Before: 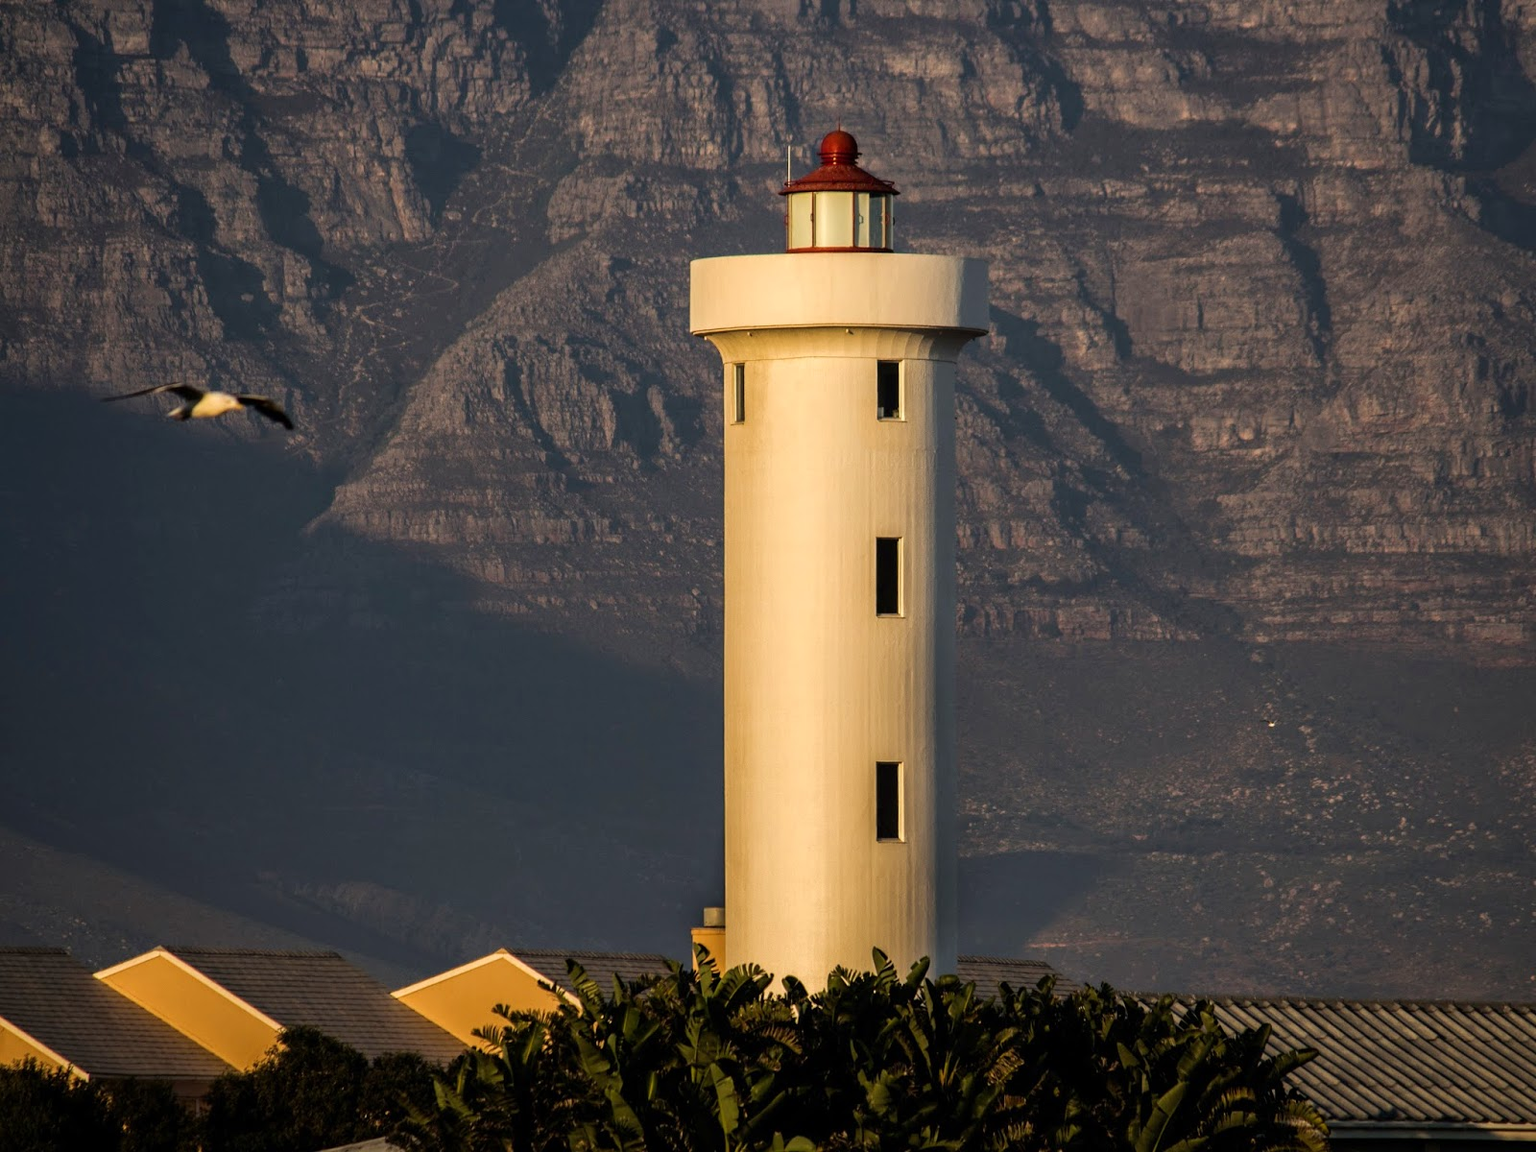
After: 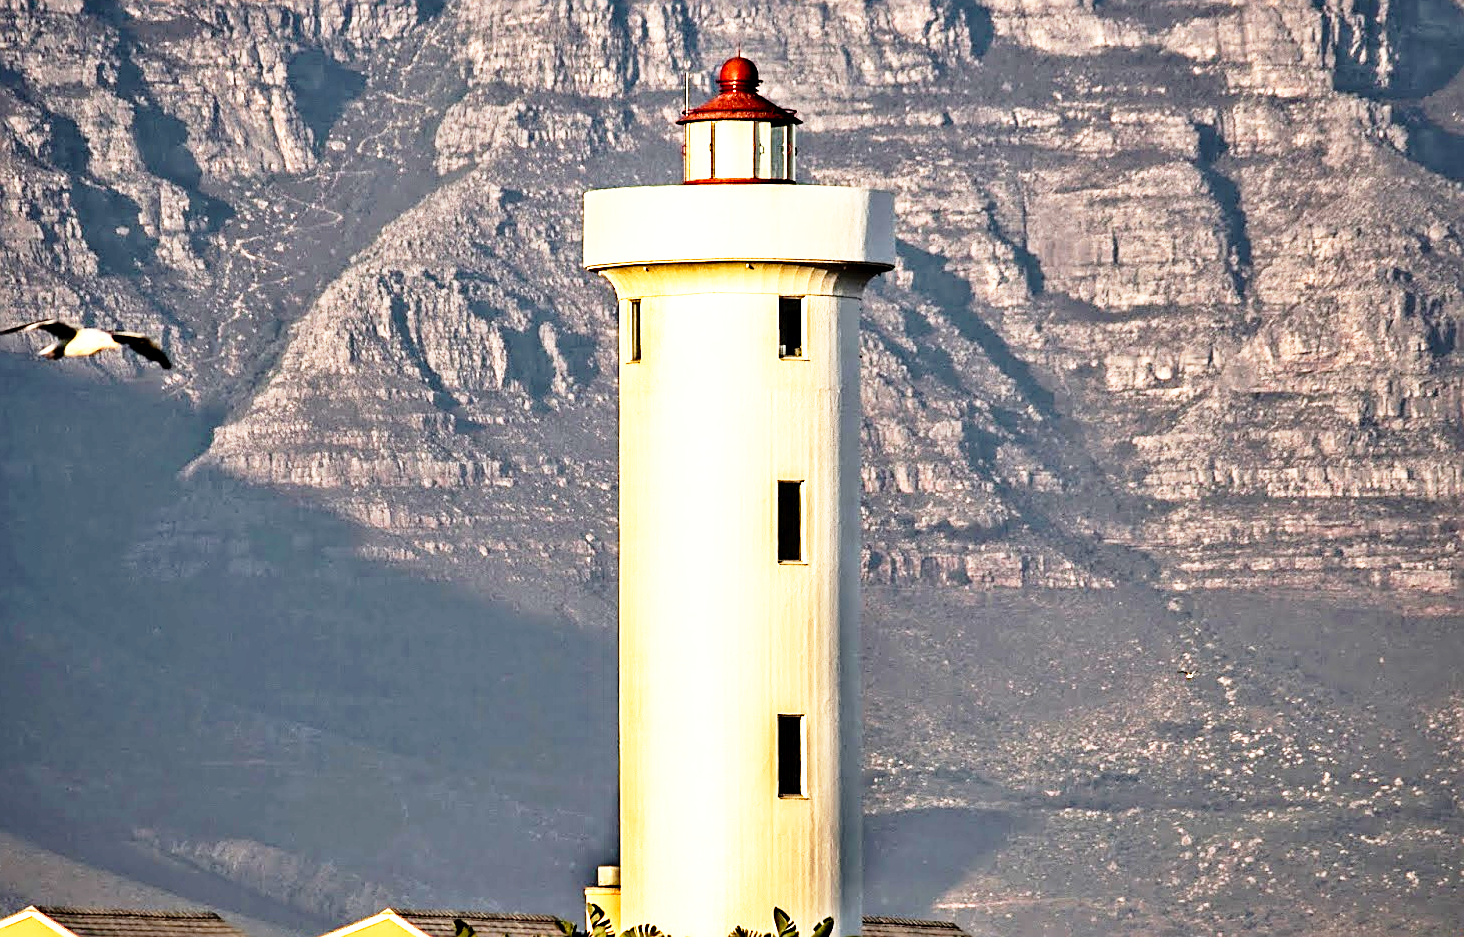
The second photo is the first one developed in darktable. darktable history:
contrast equalizer: octaves 7, y [[0.511, 0.558, 0.631, 0.632, 0.559, 0.512], [0.5 ×6], [0.5 ×6], [0 ×6], [0 ×6]]
tone equalizer: on, module defaults
crop: left 8.456%, top 6.584%, bottom 15.285%
base curve: curves: ch0 [(0, 0) (0.012, 0.01) (0.073, 0.168) (0.31, 0.711) (0.645, 0.957) (1, 1)], exposure shift 0.578, preserve colors none
exposure: exposure 0.781 EV, compensate exposure bias true, compensate highlight preservation false
sharpen: amount 0.744
